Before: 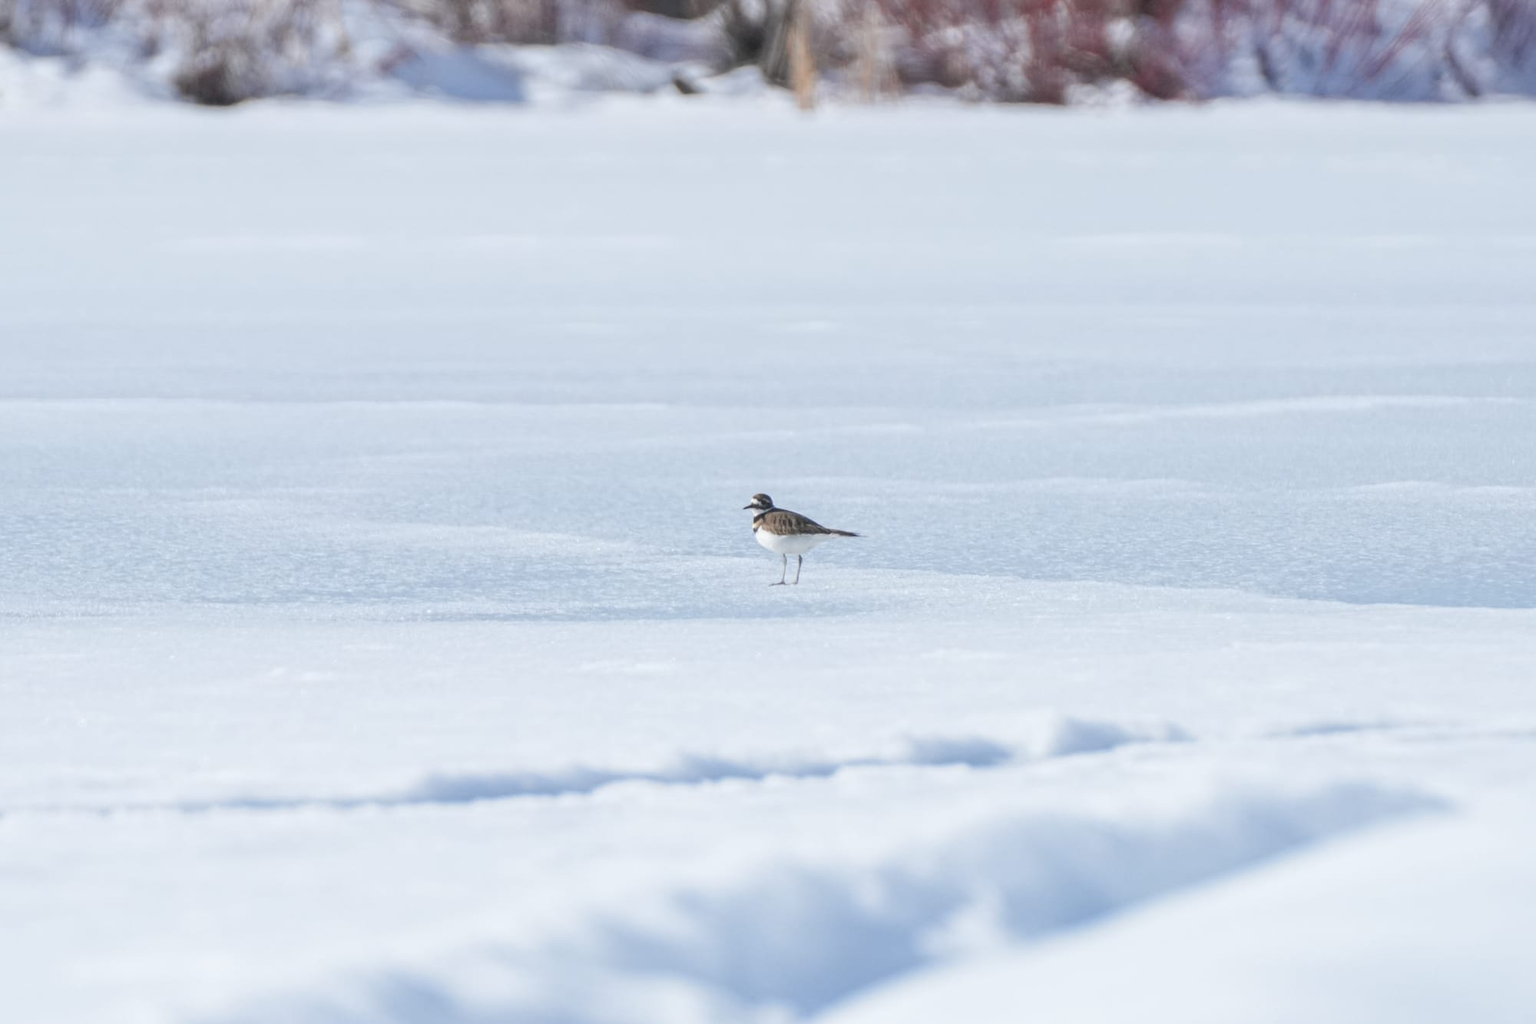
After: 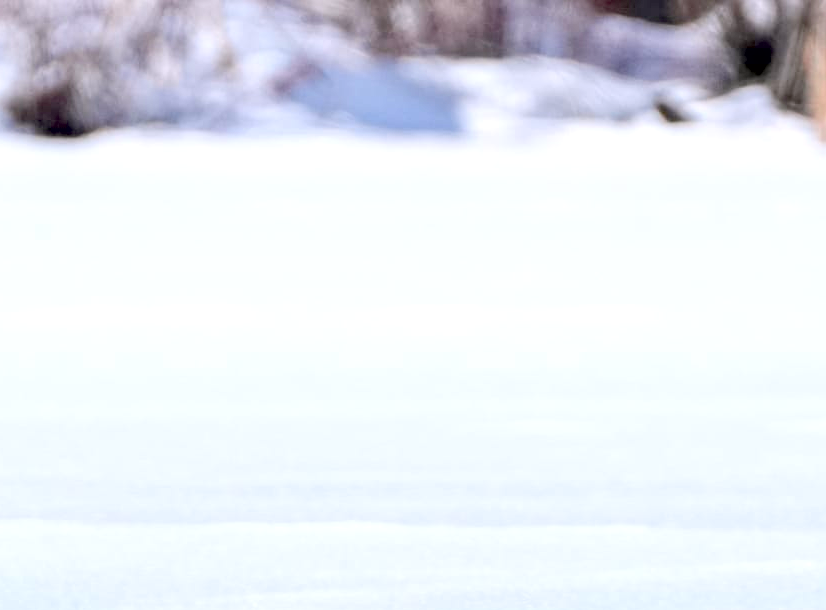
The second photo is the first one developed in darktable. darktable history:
exposure: black level correction 0.041, exposure 0.498 EV, compensate exposure bias true, compensate highlight preservation false
crop and rotate: left 11.066%, top 0.055%, right 47.611%, bottom 54.165%
color correction: highlights a* 3.07, highlights b* -1.39, shadows a* -0.11, shadows b* 2.28, saturation 0.984
contrast brightness saturation: contrast 0.096, brightness 0.029, saturation 0.089
